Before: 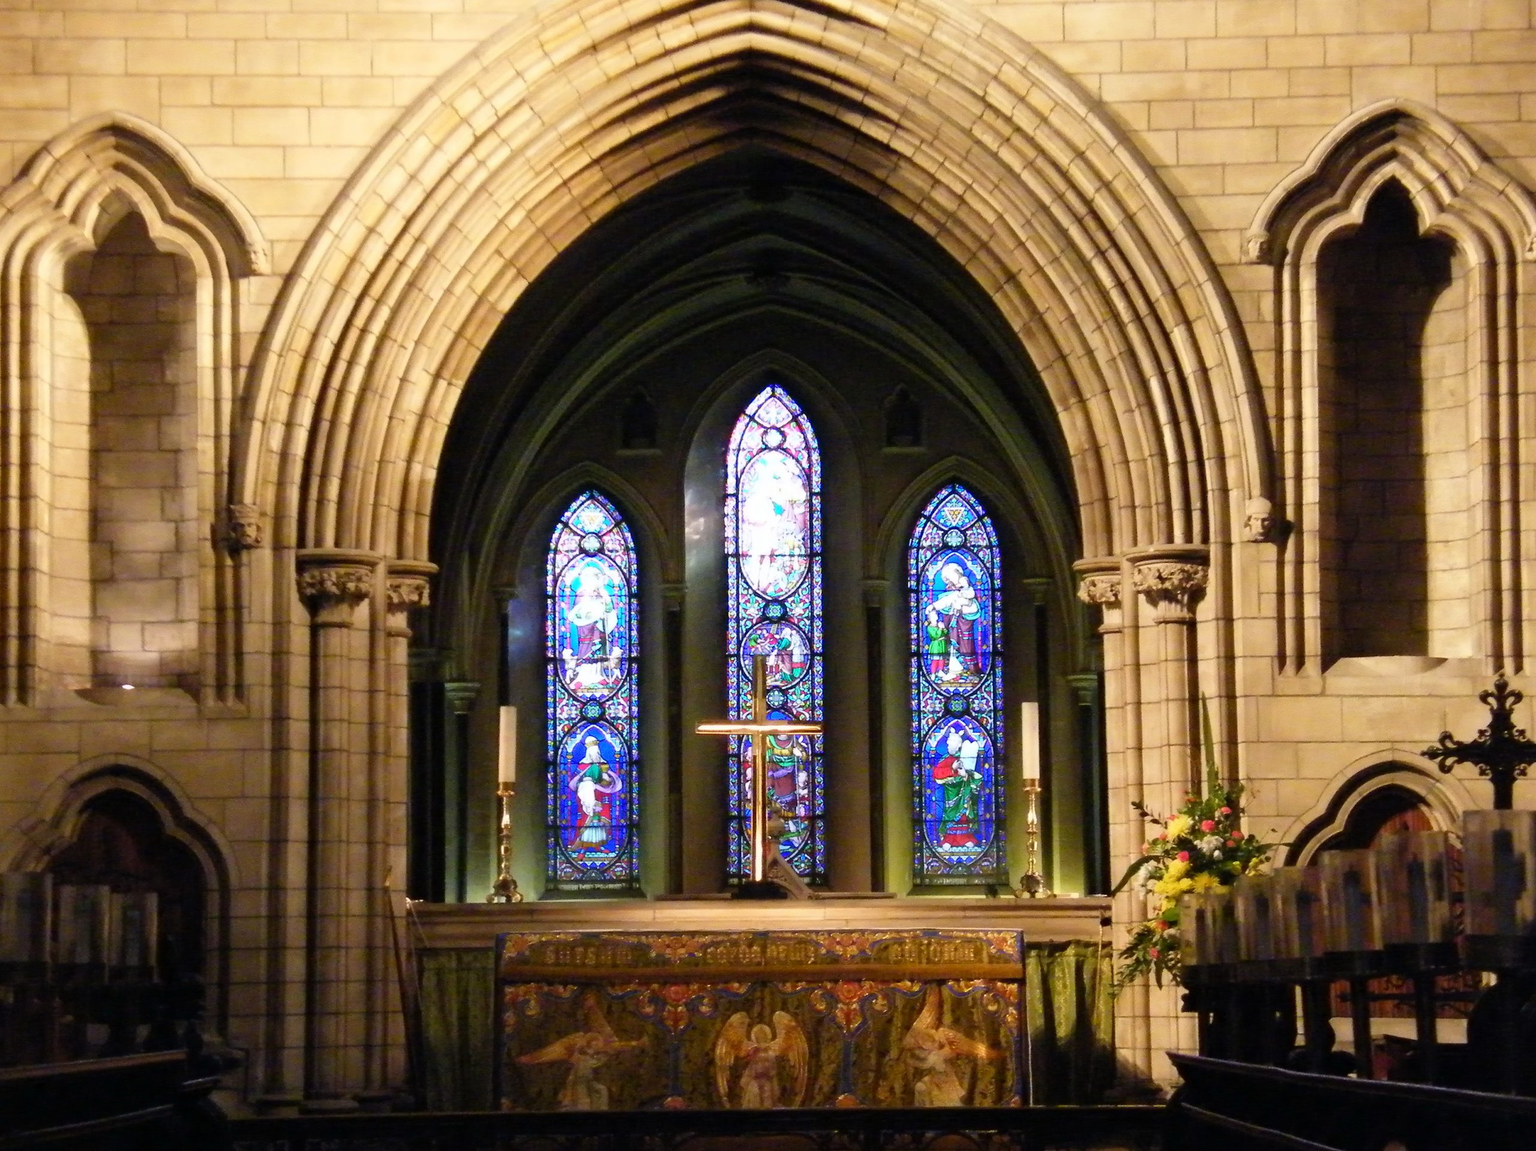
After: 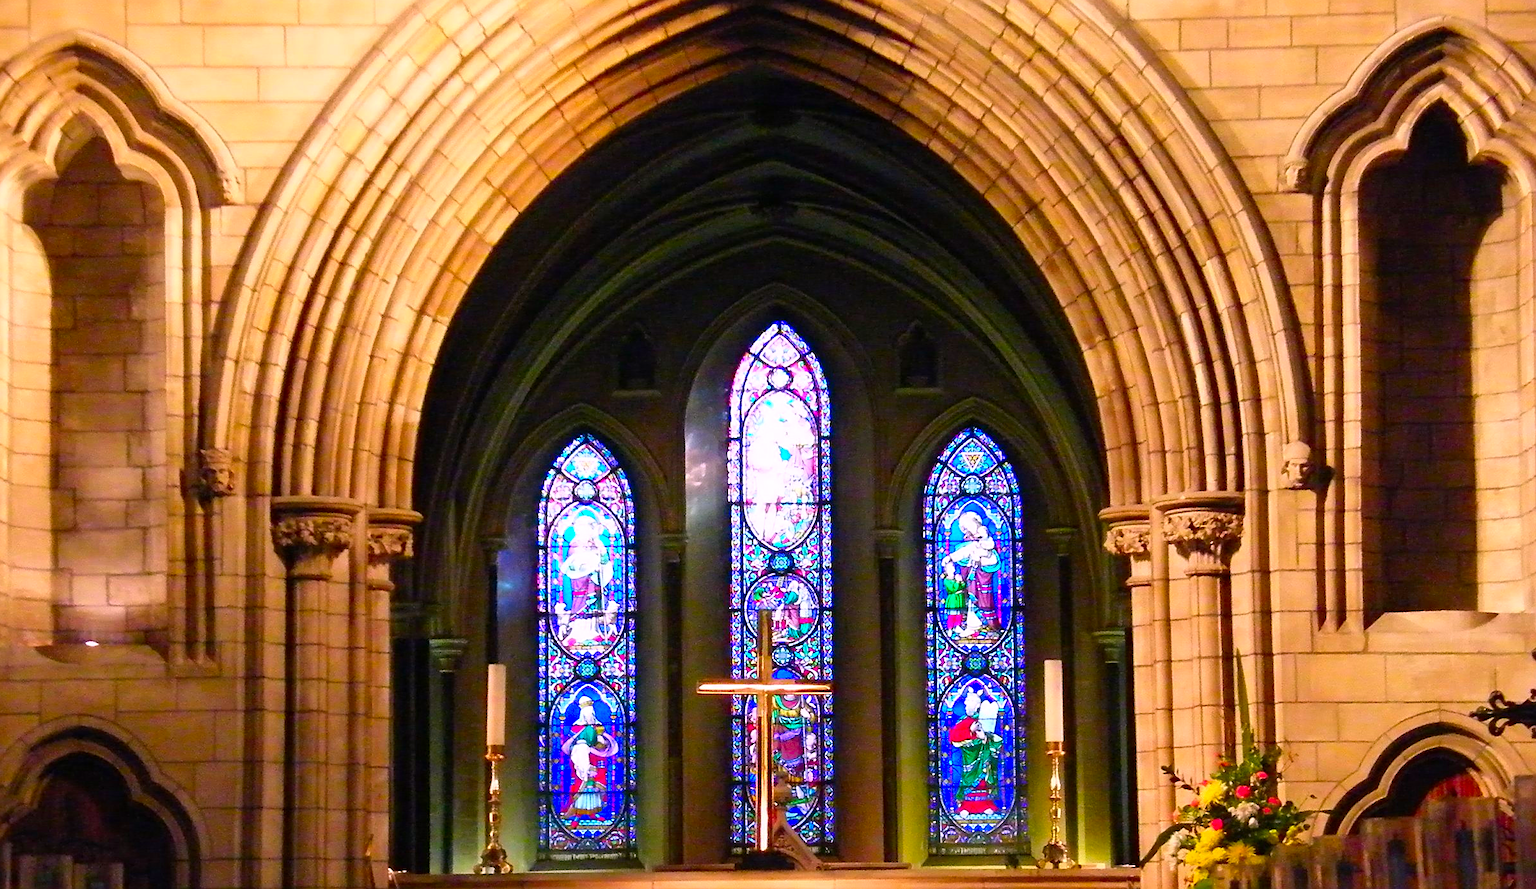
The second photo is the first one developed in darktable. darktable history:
white balance: red 1.05, blue 1.072
crop: left 2.737%, top 7.287%, right 3.421%, bottom 20.179%
exposure: compensate highlight preservation false
sharpen: on, module defaults
color contrast: green-magenta contrast 1.69, blue-yellow contrast 1.49
